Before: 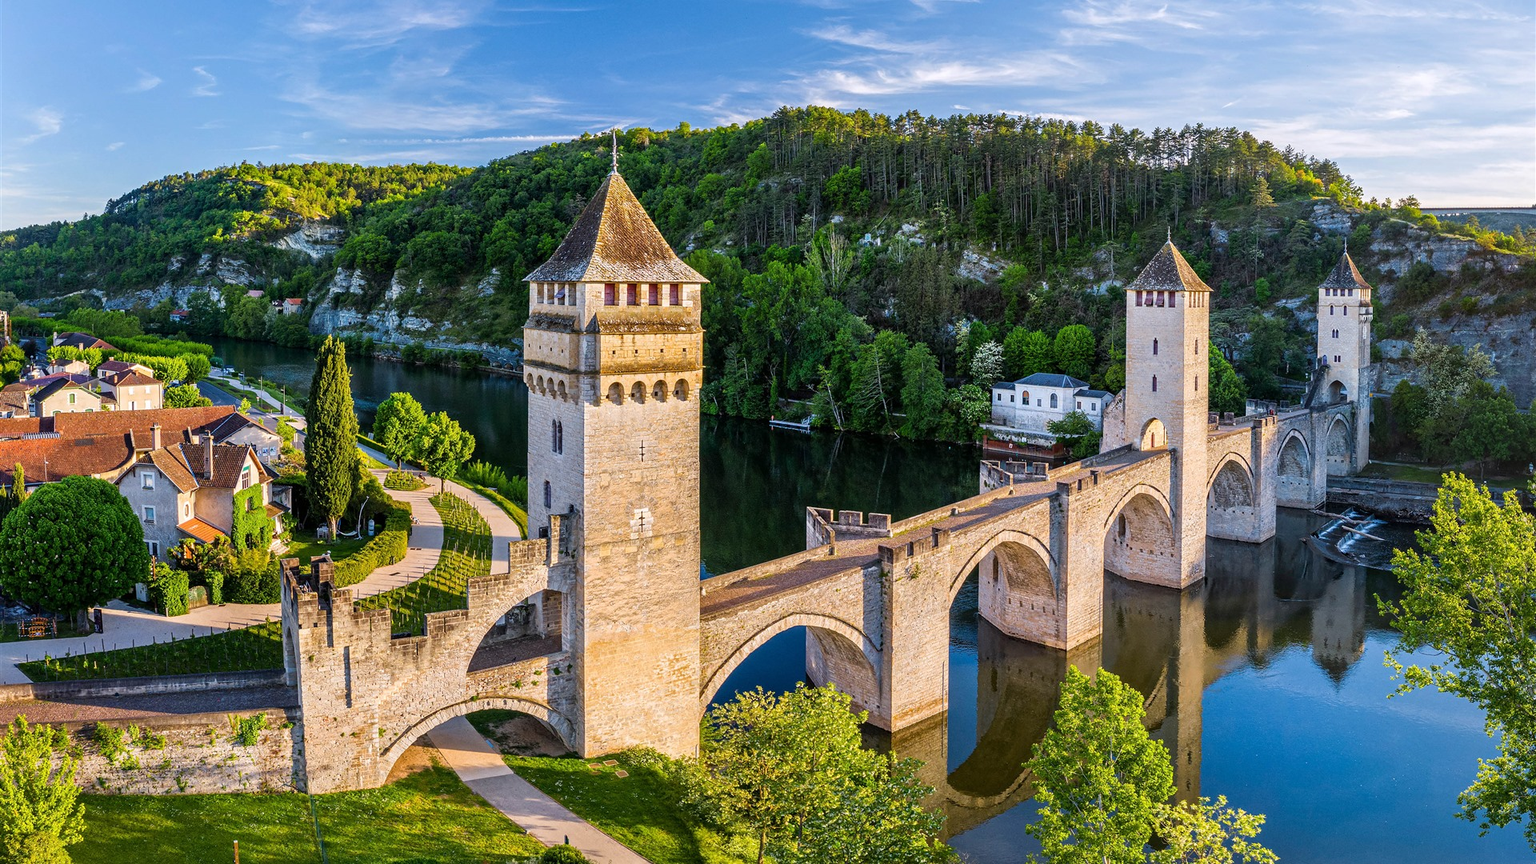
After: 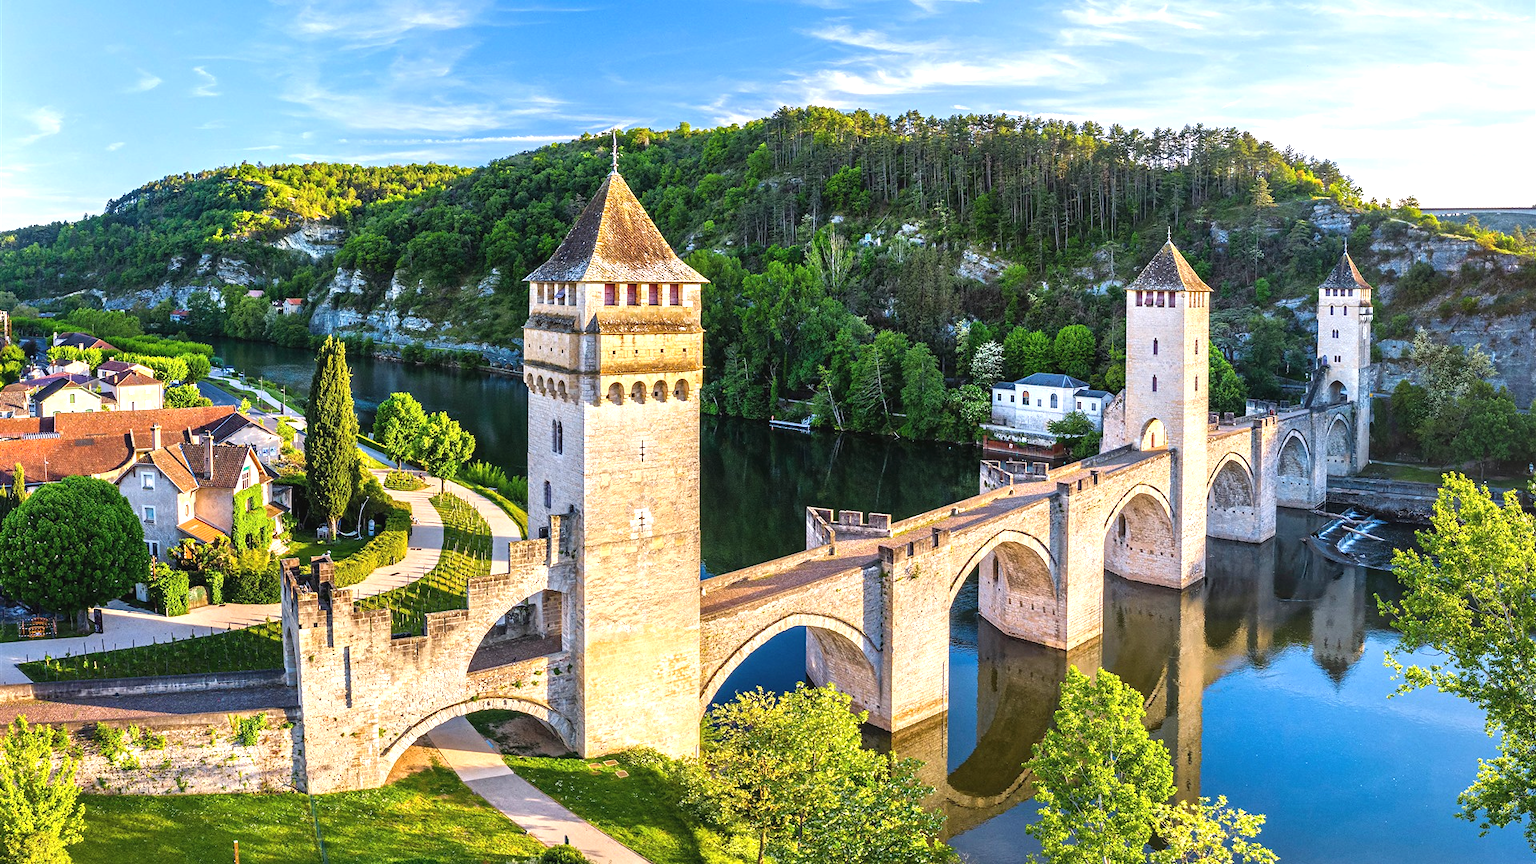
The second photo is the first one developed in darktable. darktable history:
exposure: black level correction -0.002, exposure 0.712 EV, compensate highlight preservation false
